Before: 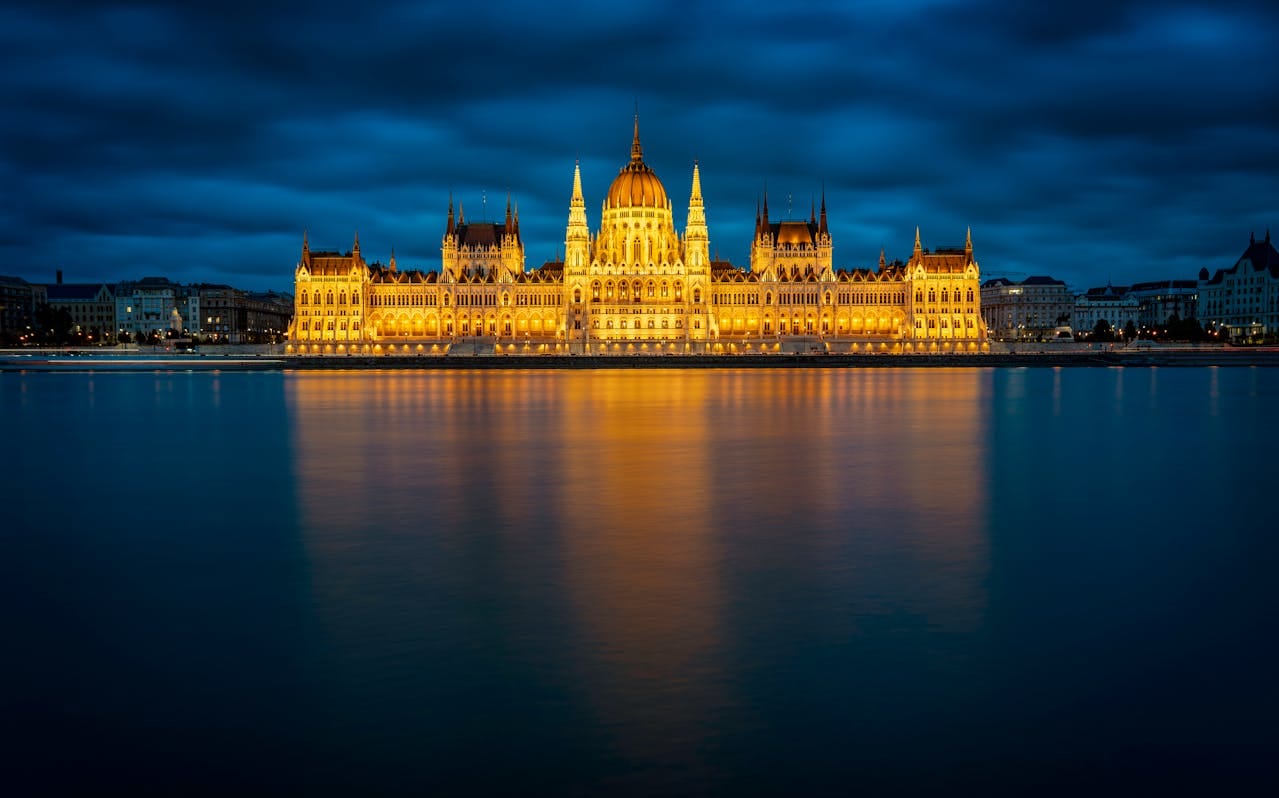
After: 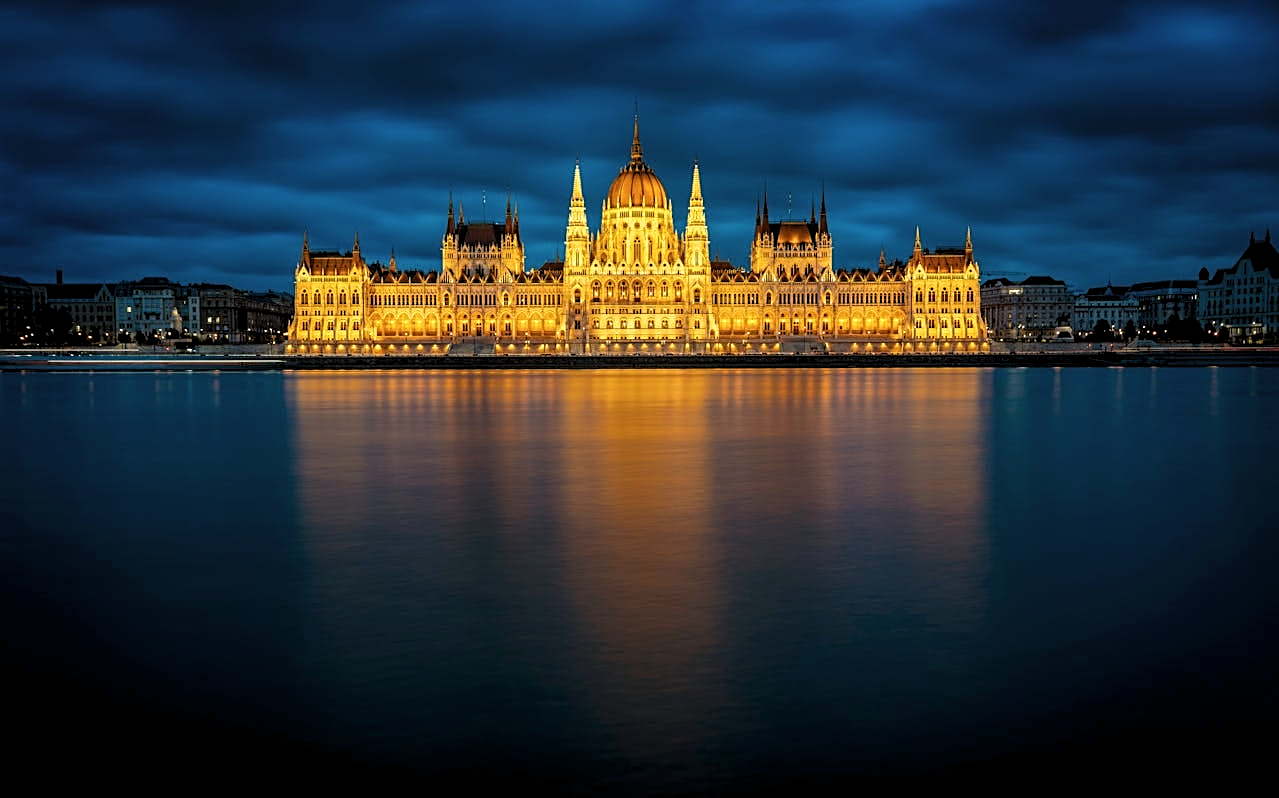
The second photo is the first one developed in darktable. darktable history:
contrast brightness saturation: contrast 0.01, saturation -0.05
sharpen: on, module defaults
base curve: curves: ch0 [(0, 0) (0.283, 0.295) (1, 1)], preserve colors none
levels: levels [0.031, 0.5, 0.969]
